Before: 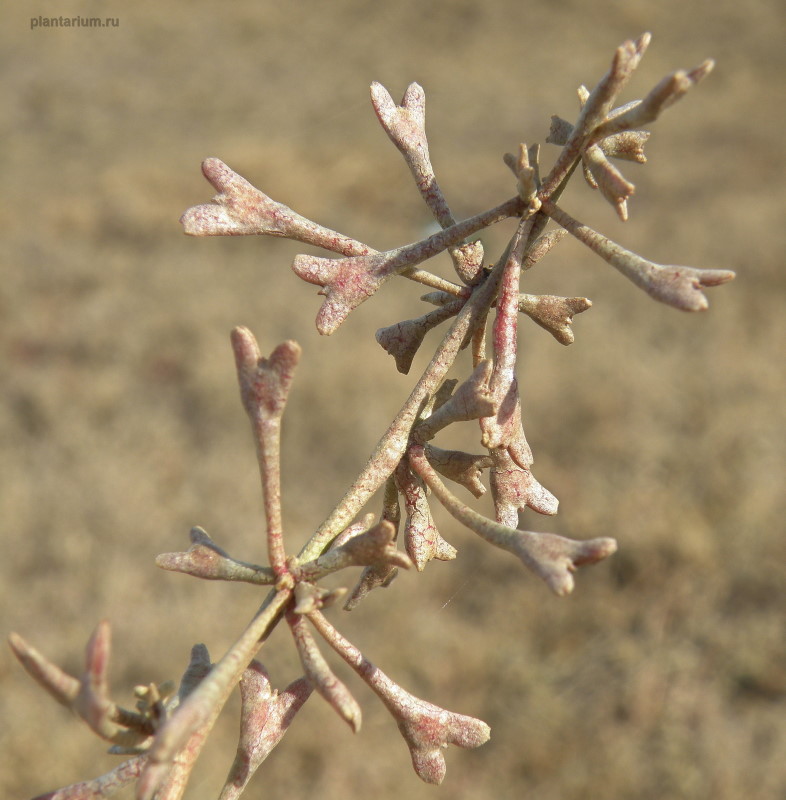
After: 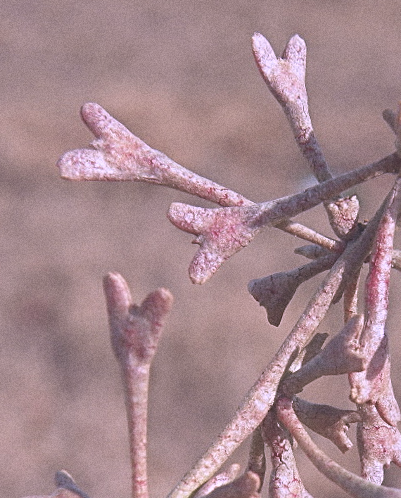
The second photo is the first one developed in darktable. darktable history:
crop: left 17.835%, top 7.675%, right 32.881%, bottom 32.213%
contrast brightness saturation: contrast -0.1, saturation -0.1
color correction: highlights a* 15.03, highlights b* -25.07
exposure: black level correction -0.023, exposure -0.039 EV, compensate highlight preservation false
sharpen: on, module defaults
rotate and perspective: rotation 2.17°, automatic cropping off
grain: coarseness 0.09 ISO
